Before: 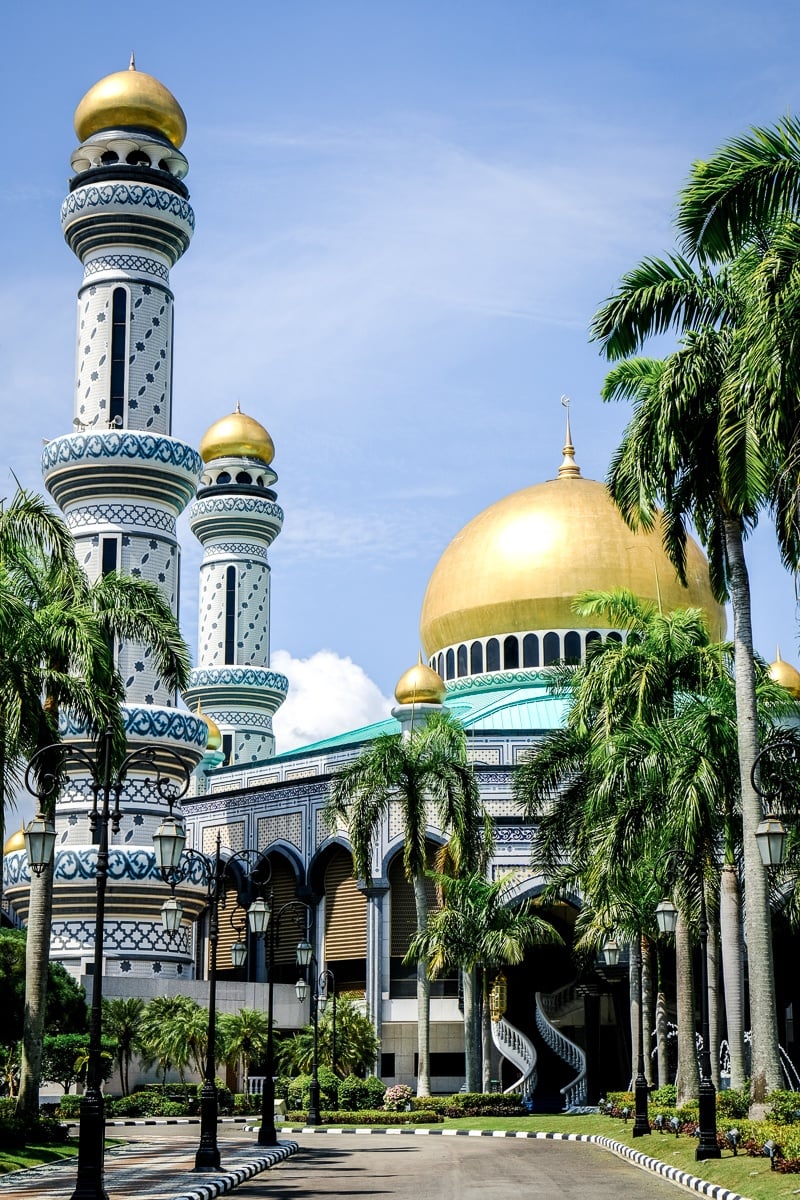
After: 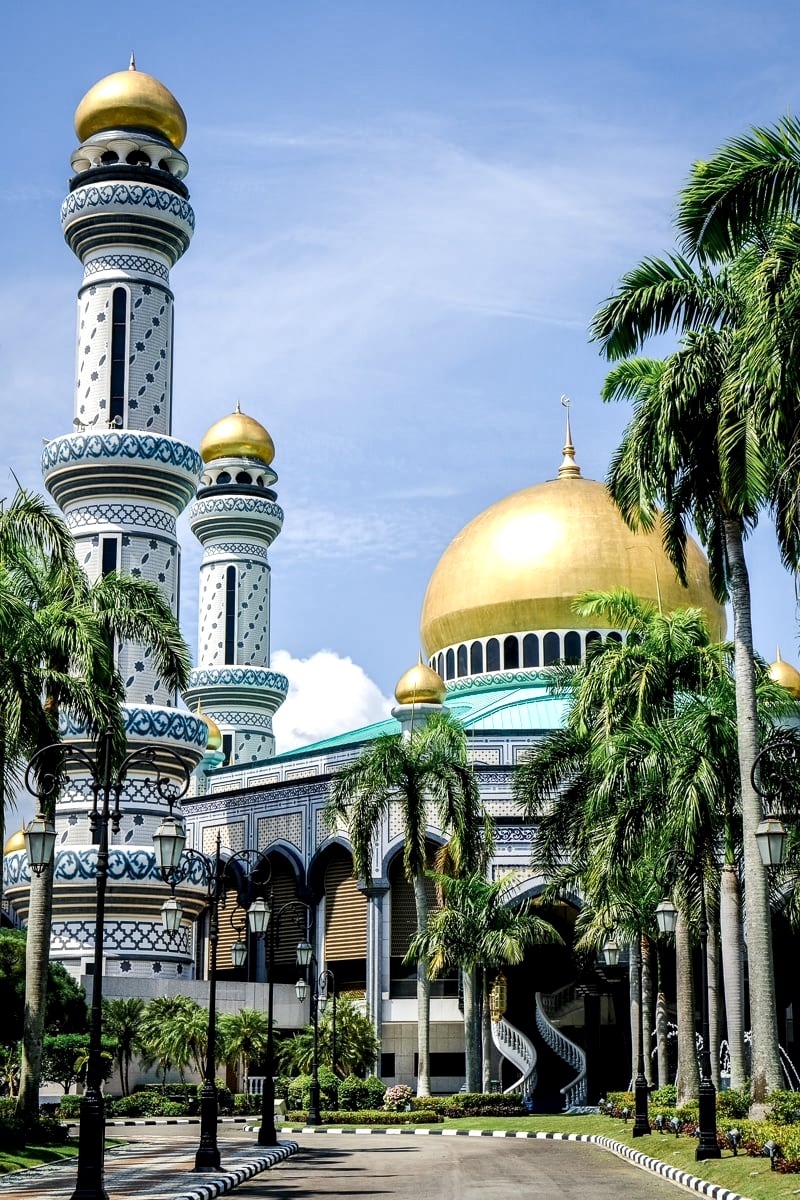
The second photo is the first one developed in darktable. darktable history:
local contrast: mode bilateral grid, contrast 20, coarseness 49, detail 150%, midtone range 0.2
